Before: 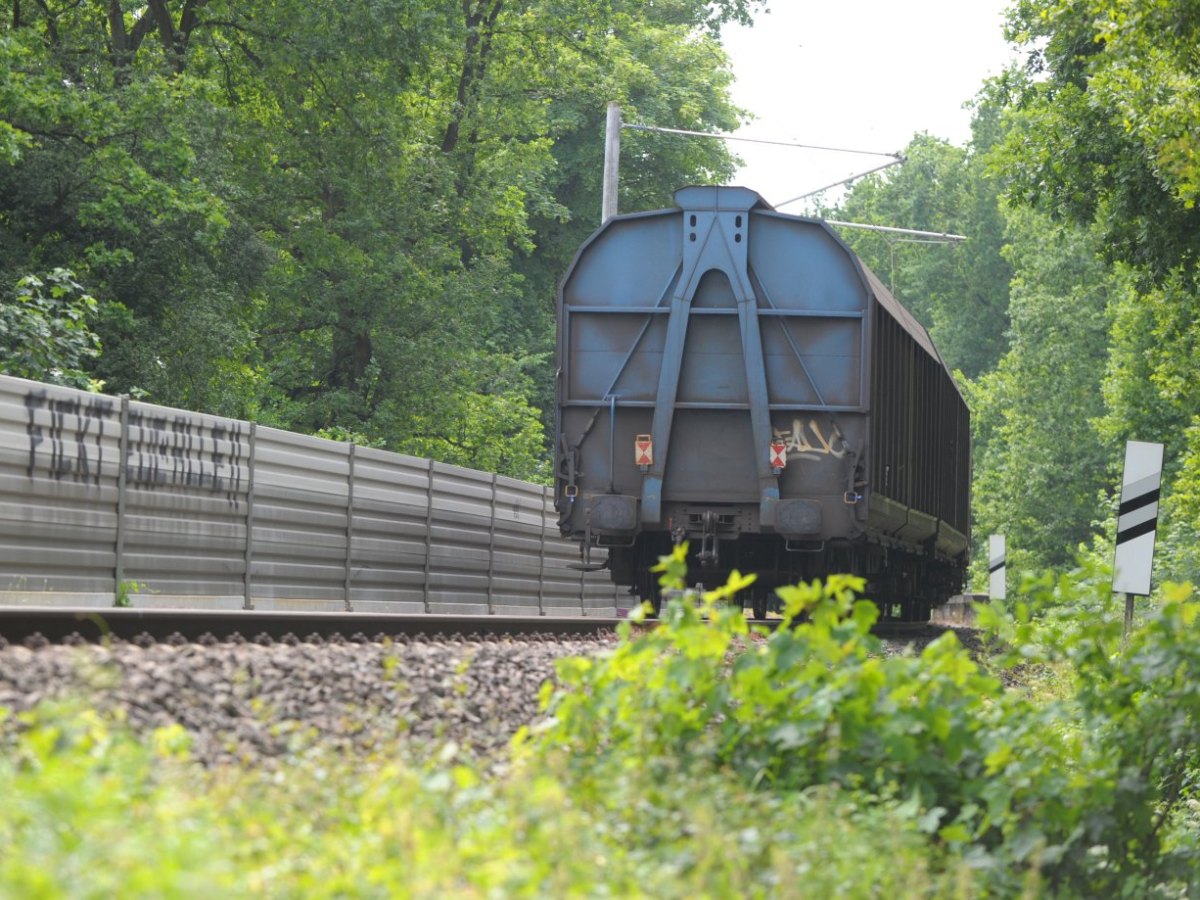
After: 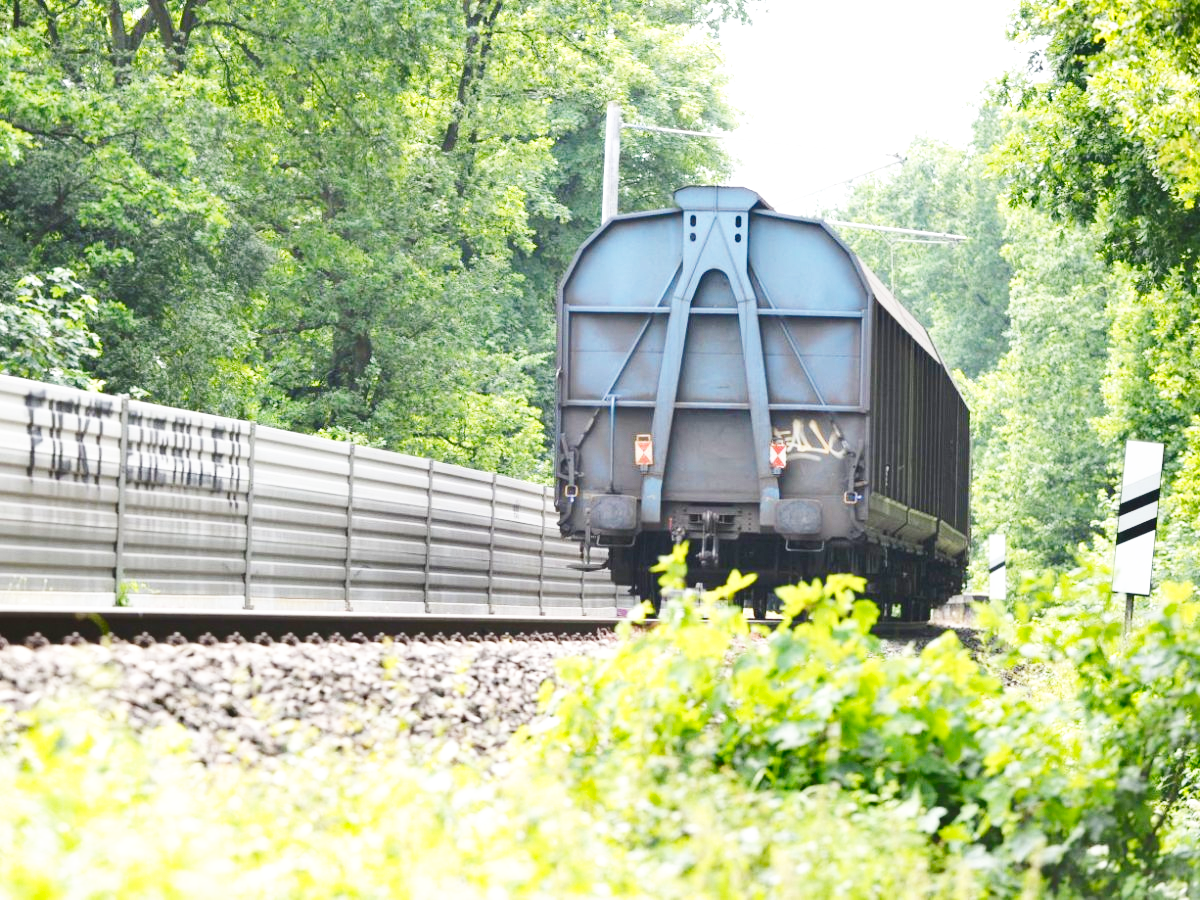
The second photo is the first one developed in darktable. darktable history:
exposure: black level correction 0.001, exposure 0.5 EV, compensate exposure bias true, compensate highlight preservation false
base curve: curves: ch0 [(0, 0.003) (0.001, 0.002) (0.006, 0.004) (0.02, 0.022) (0.048, 0.086) (0.094, 0.234) (0.162, 0.431) (0.258, 0.629) (0.385, 0.8) (0.548, 0.918) (0.751, 0.988) (1, 1)], preserve colors none
shadows and highlights: low approximation 0.01, soften with gaussian
